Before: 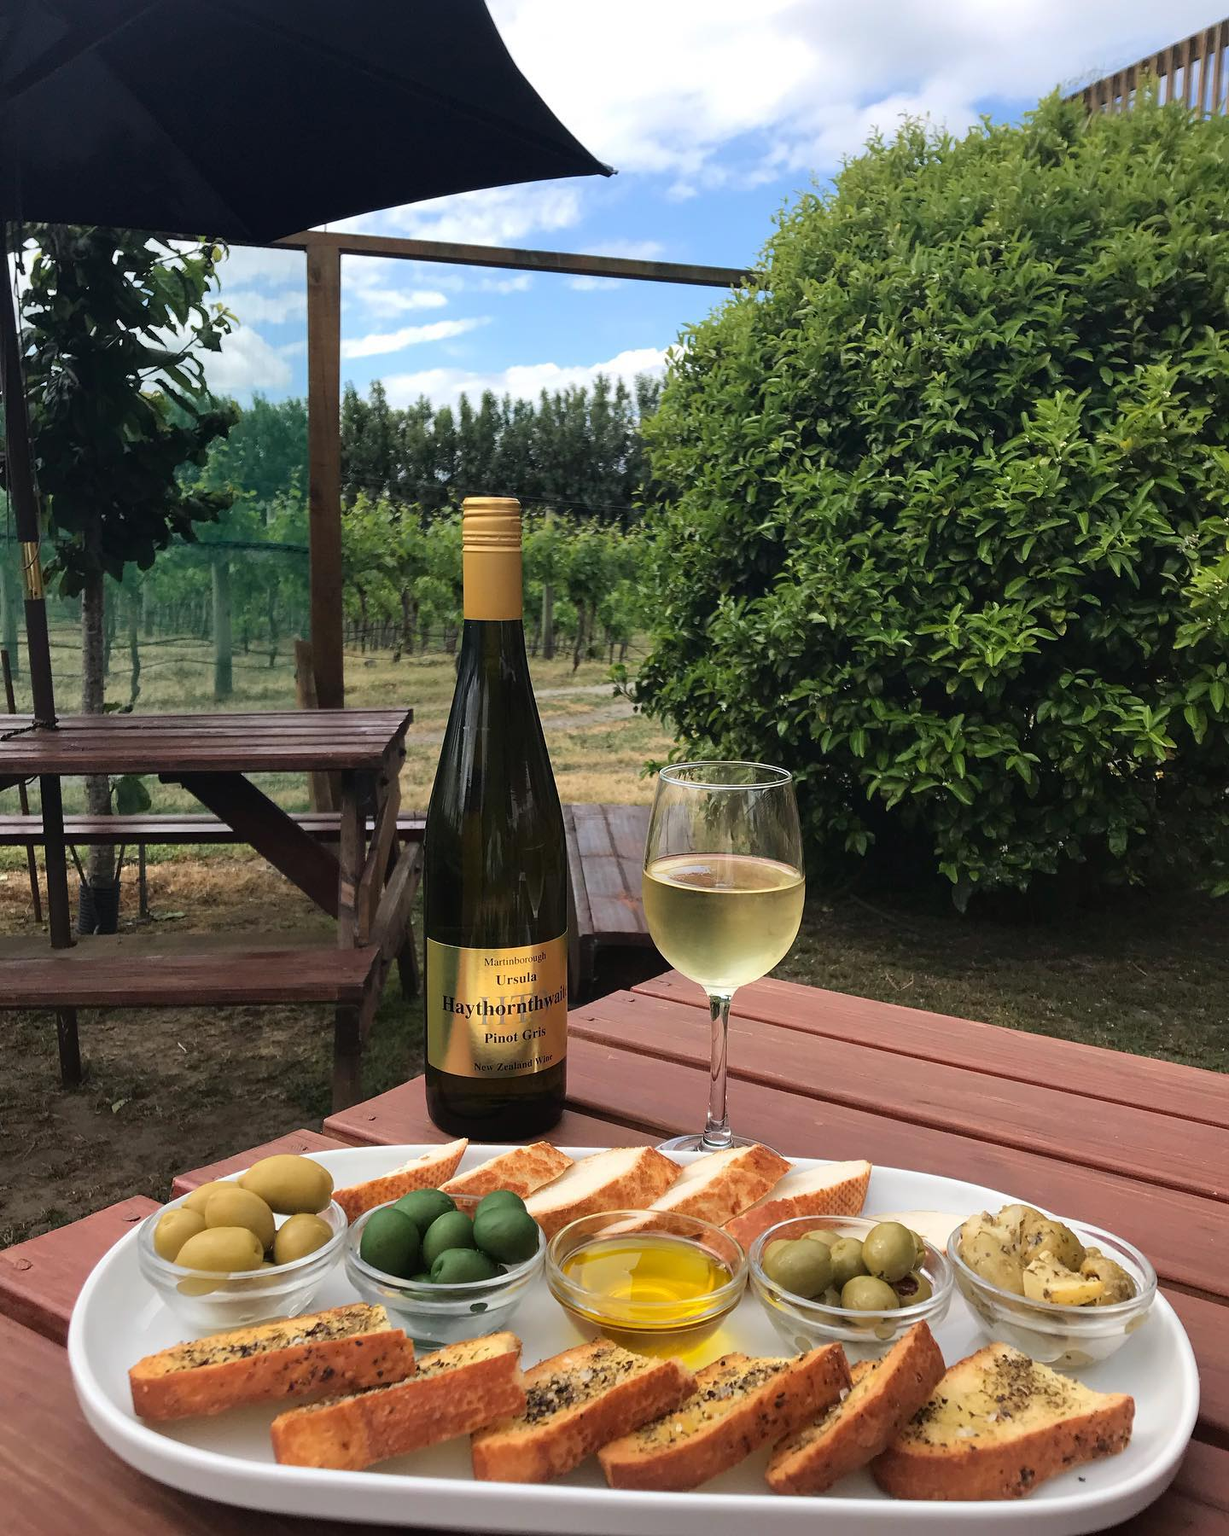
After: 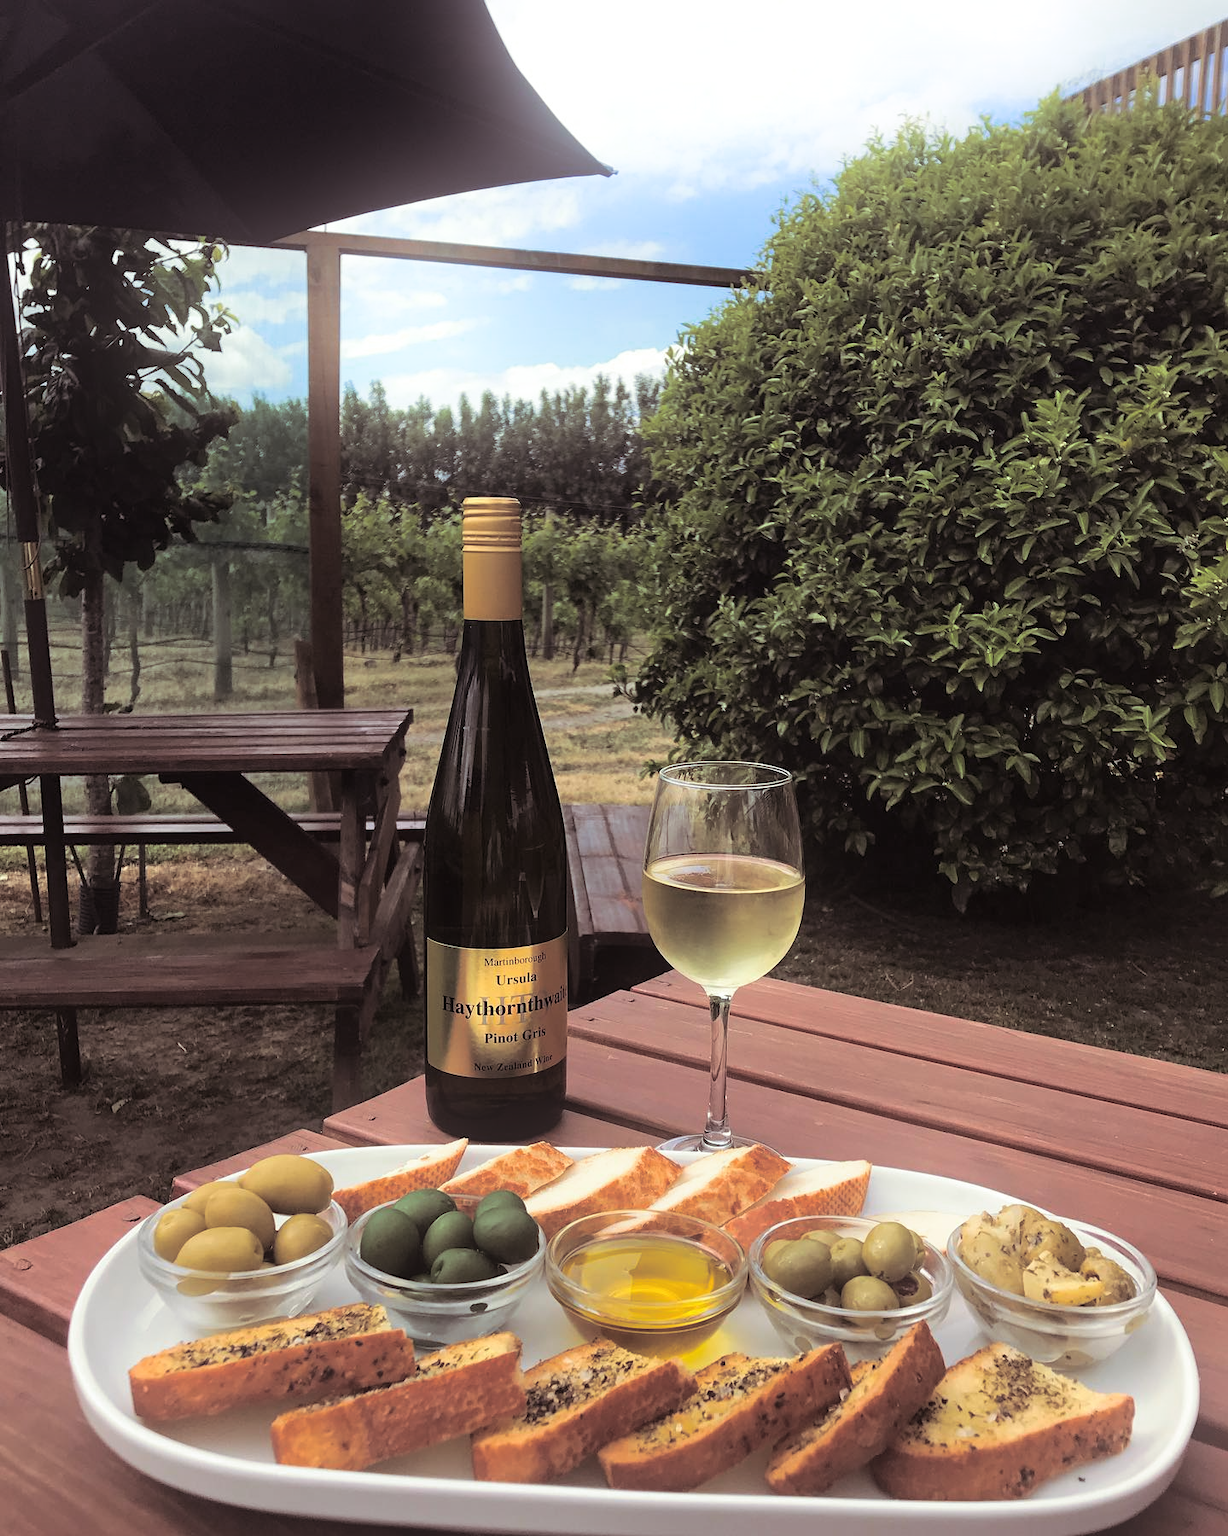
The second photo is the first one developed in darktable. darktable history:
bloom: size 16%, threshold 98%, strength 20%
split-toning: shadows › saturation 0.2
